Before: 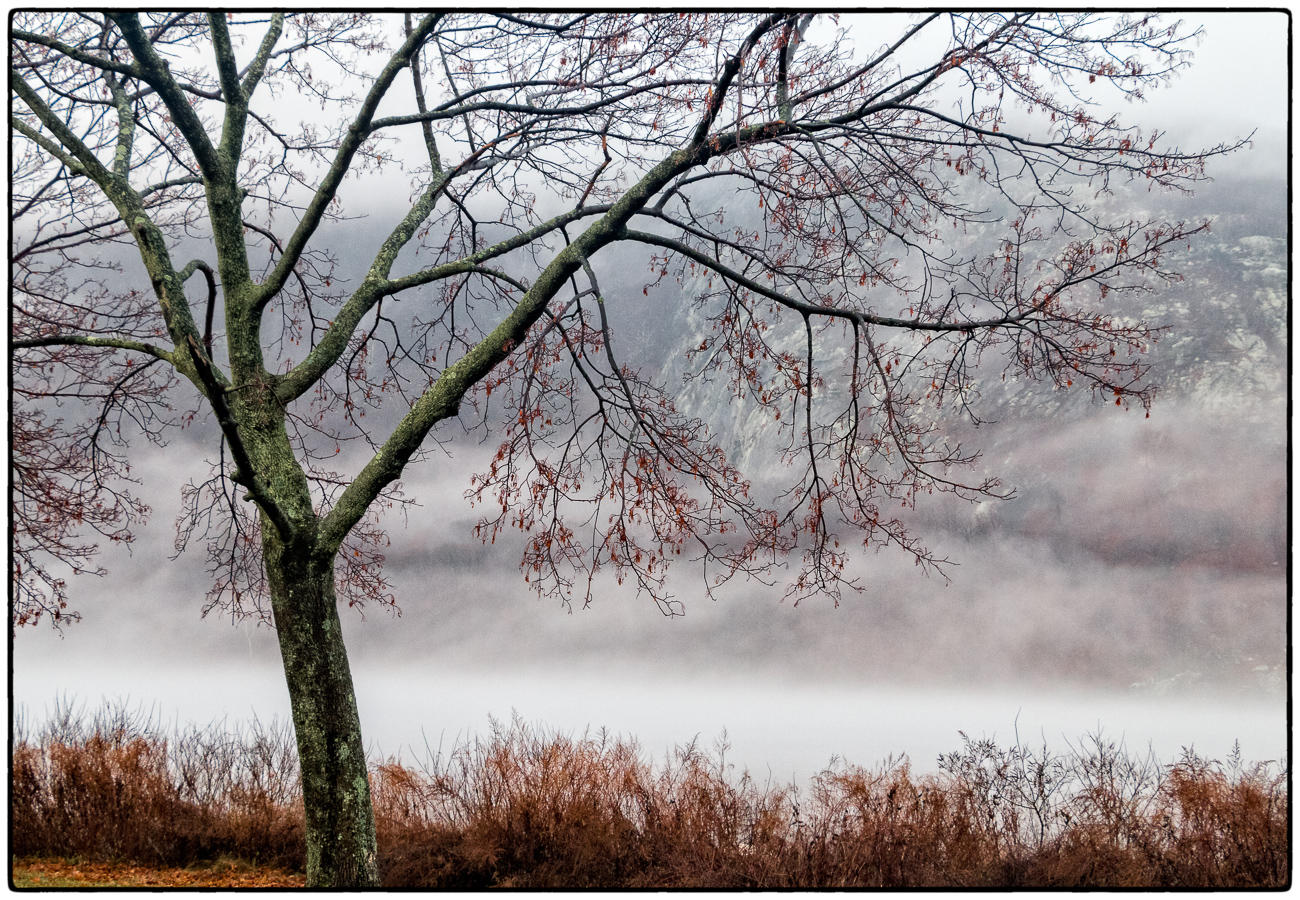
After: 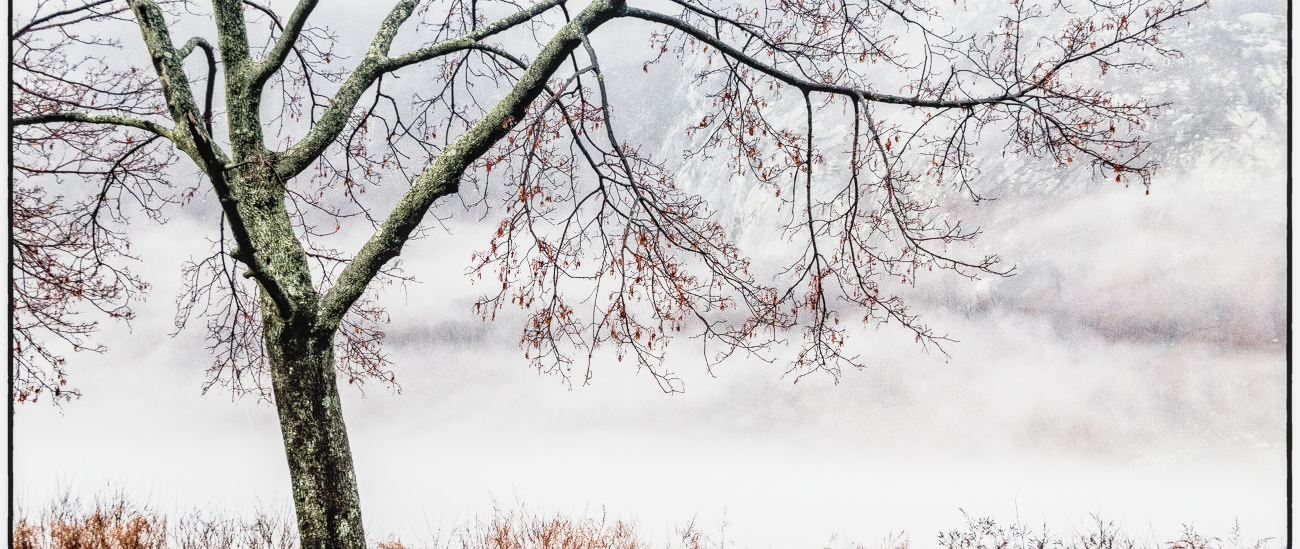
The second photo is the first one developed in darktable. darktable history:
base curve: curves: ch0 [(0, 0) (0.688, 0.865) (1, 1)], preserve colors none
contrast brightness saturation: contrast -0.044, saturation -0.416
crop and rotate: top 24.861%, bottom 14.033%
exposure: black level correction 0.001, exposure 0.5 EV, compensate highlight preservation false
tone curve: curves: ch0 [(0, 0.005) (0.103, 0.081) (0.196, 0.197) (0.391, 0.469) (0.491, 0.585) (0.638, 0.751) (0.822, 0.886) (0.997, 0.959)]; ch1 [(0, 0) (0.172, 0.123) (0.324, 0.253) (0.396, 0.388) (0.474, 0.479) (0.499, 0.498) (0.529, 0.528) (0.579, 0.614) (0.633, 0.677) (0.812, 0.856) (1, 1)]; ch2 [(0, 0) (0.411, 0.424) (0.459, 0.478) (0.5, 0.501) (0.517, 0.526) (0.553, 0.583) (0.609, 0.646) (0.708, 0.768) (0.839, 0.916) (1, 1)], preserve colors none
local contrast: on, module defaults
